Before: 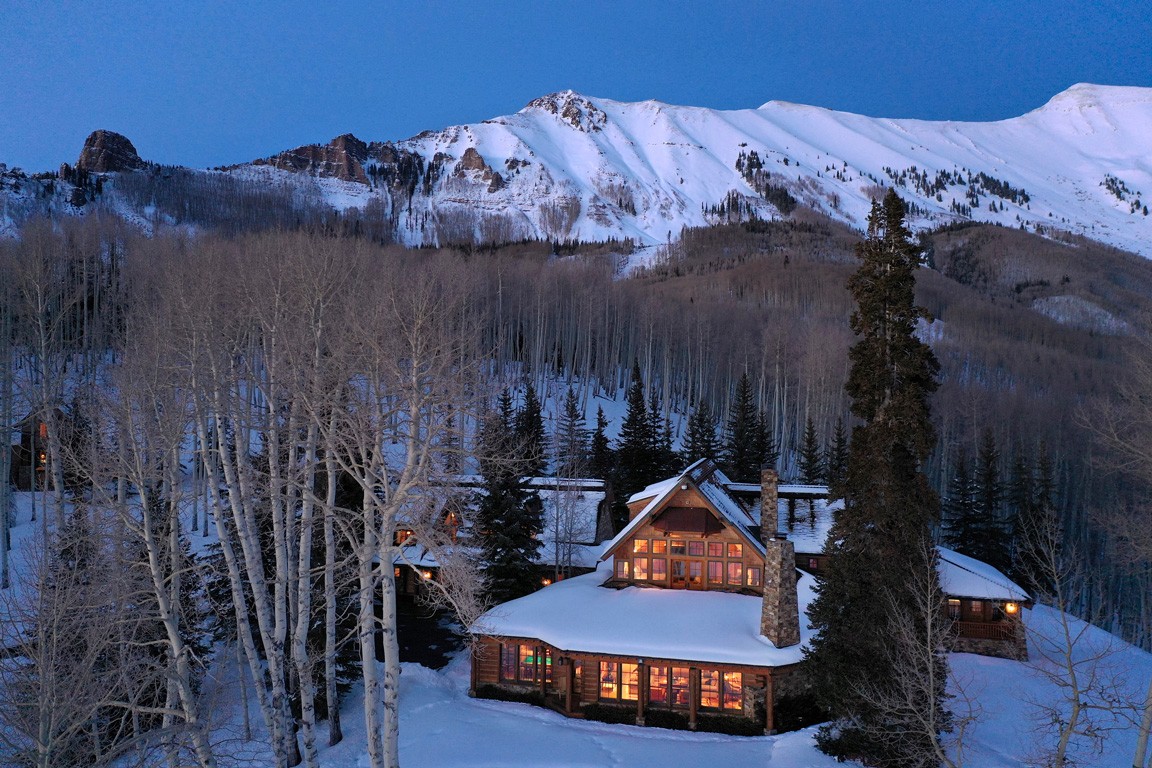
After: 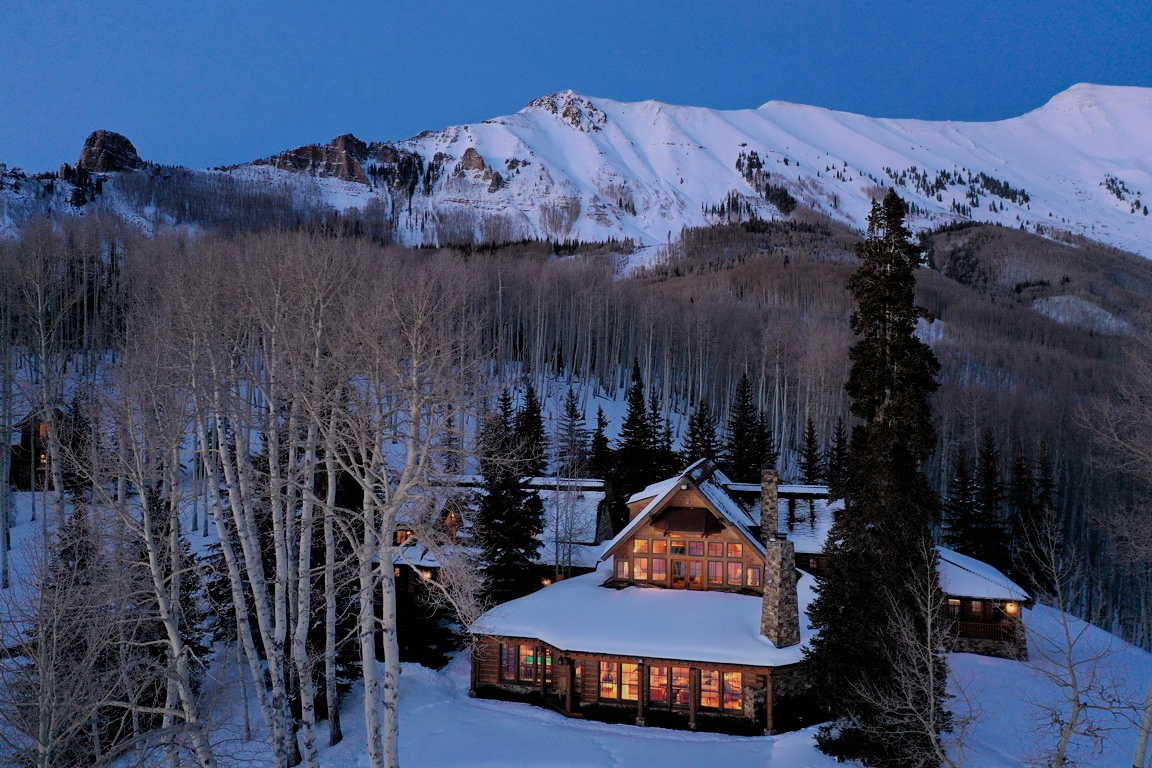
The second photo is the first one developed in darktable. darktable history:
filmic rgb: black relative exposure -7.17 EV, white relative exposure 5.34 EV, hardness 3.02, color science v6 (2022)
